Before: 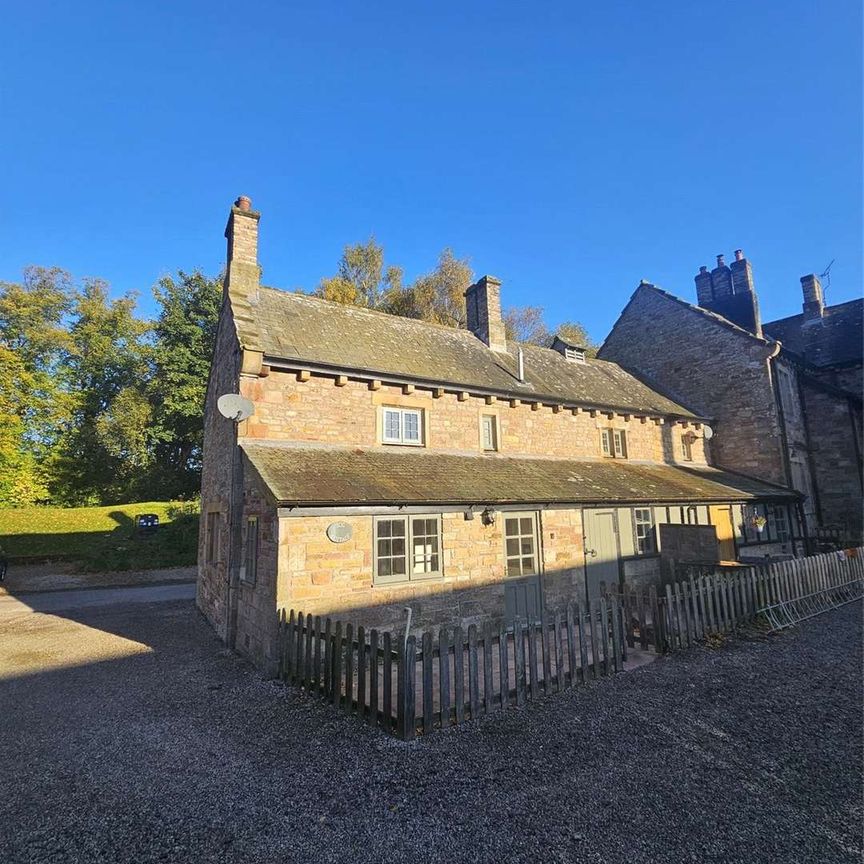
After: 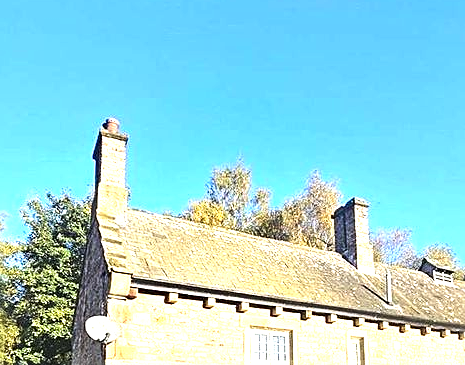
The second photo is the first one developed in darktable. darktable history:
crop: left 15.306%, top 9.065%, right 30.789%, bottom 48.638%
tone equalizer: -8 EV -0.75 EV, -7 EV -0.7 EV, -6 EV -0.6 EV, -5 EV -0.4 EV, -3 EV 0.4 EV, -2 EV 0.6 EV, -1 EV 0.7 EV, +0 EV 0.75 EV, edges refinement/feathering 500, mask exposure compensation -1.57 EV, preserve details no
exposure: black level correction 0, exposure 0.7 EV, compensate exposure bias true, compensate highlight preservation false
sharpen: on, module defaults
